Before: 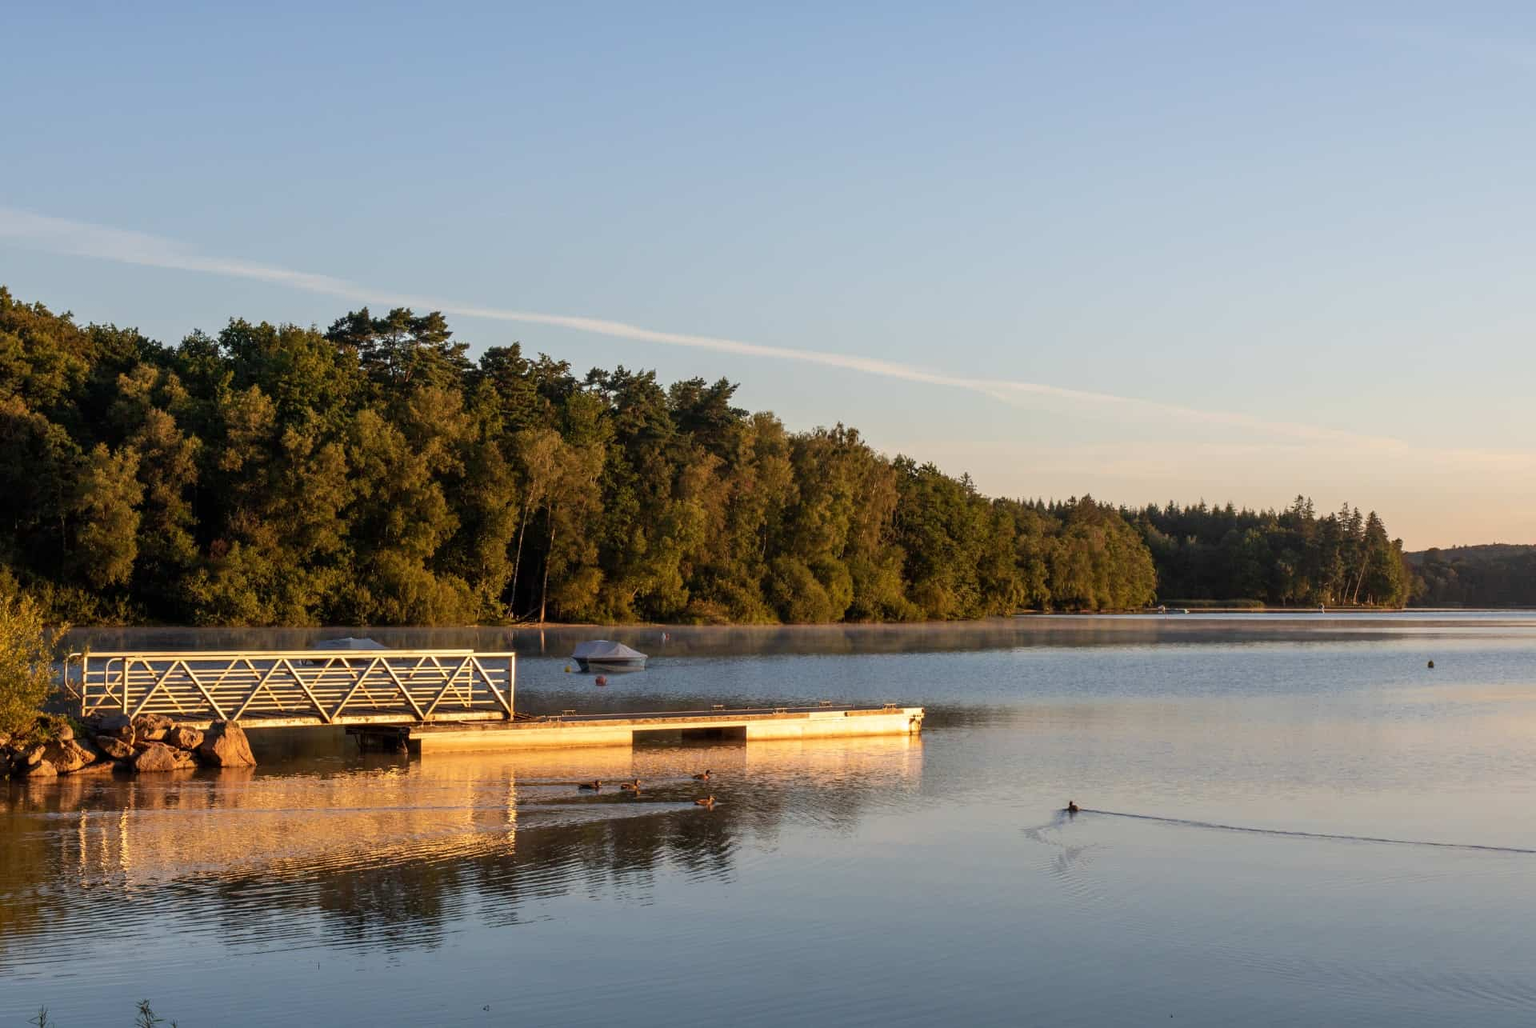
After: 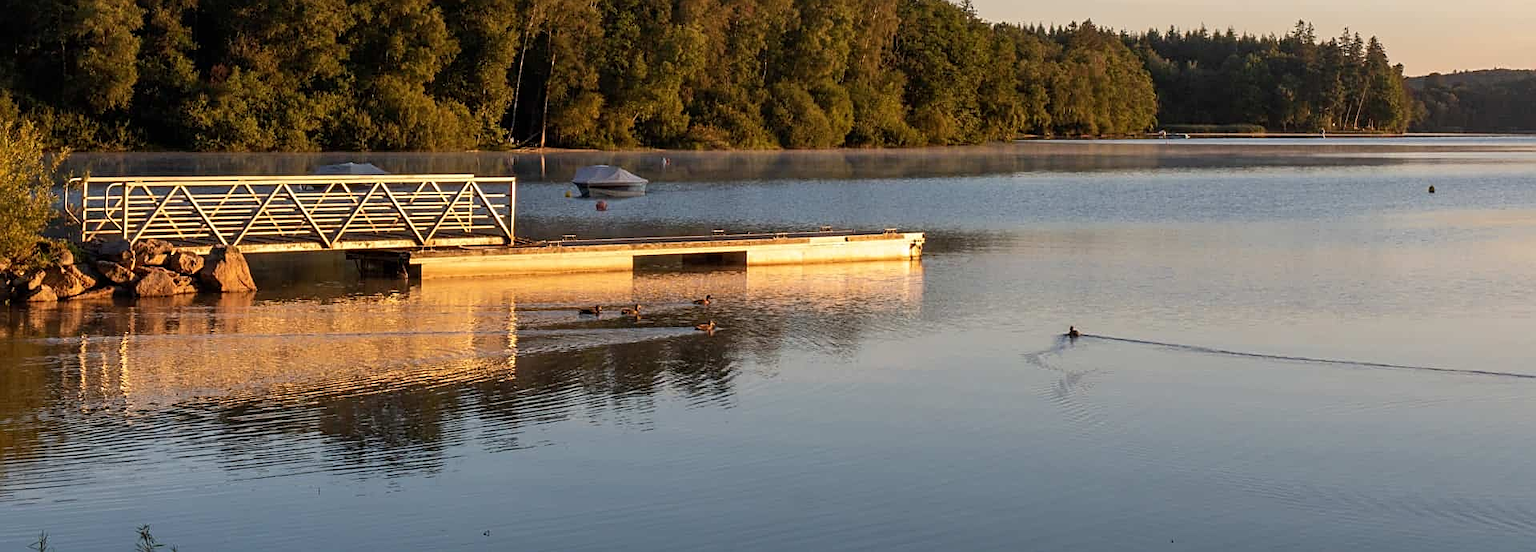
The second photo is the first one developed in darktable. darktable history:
crop and rotate: top 46.237%
sharpen: on, module defaults
